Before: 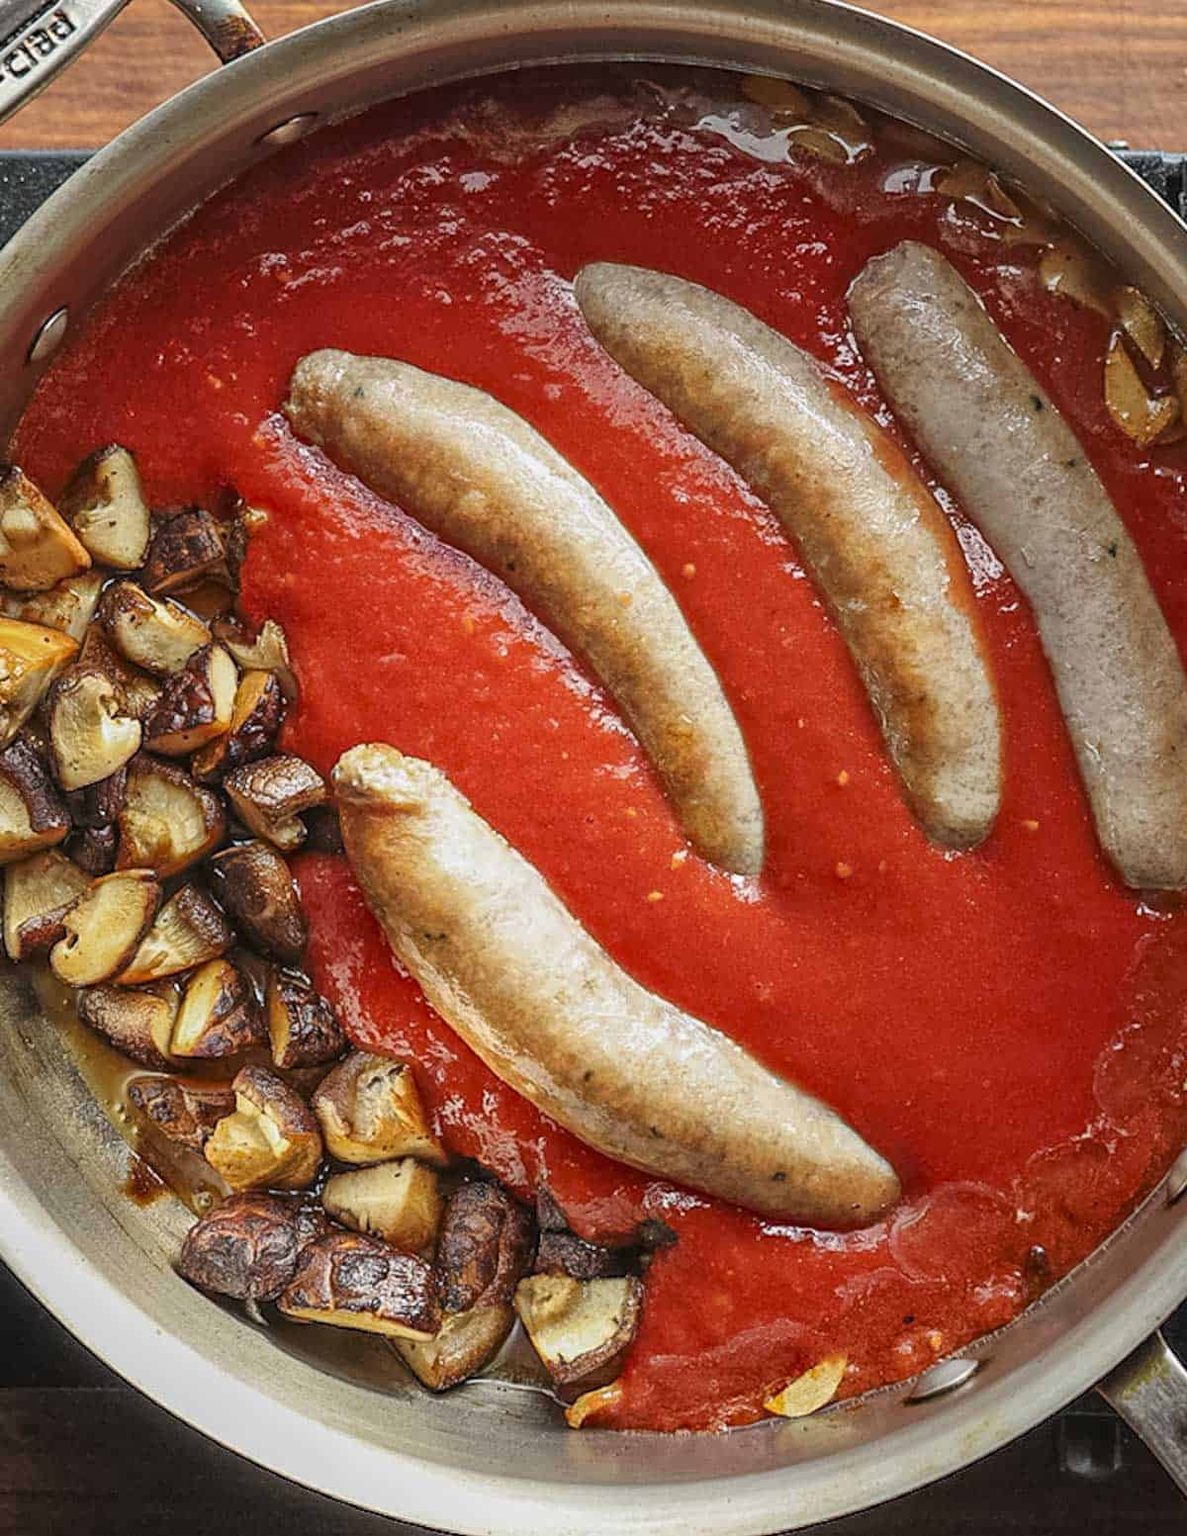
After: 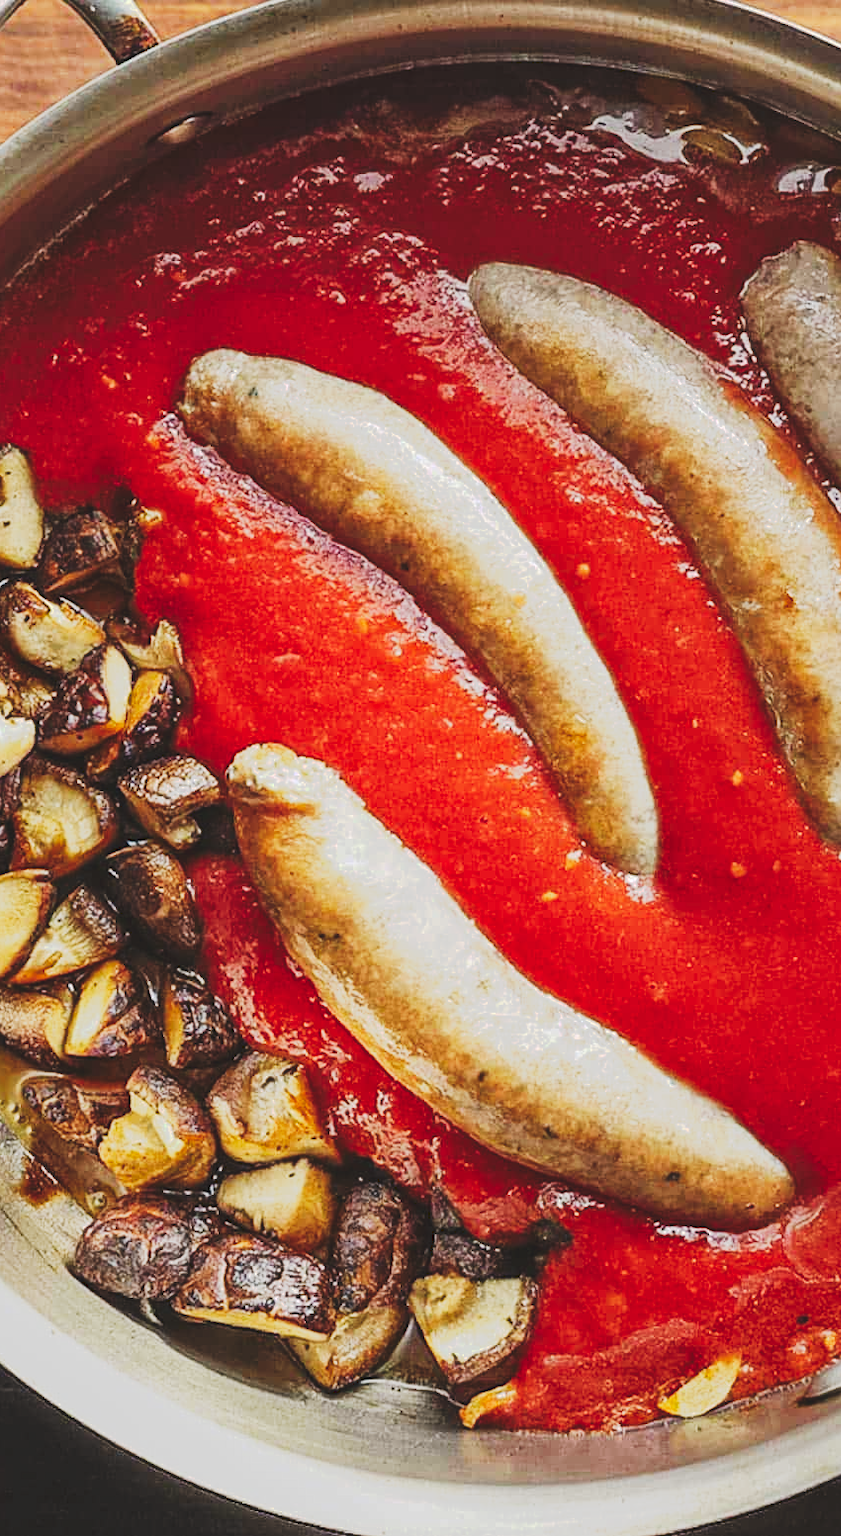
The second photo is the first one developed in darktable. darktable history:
tone curve: curves: ch0 [(0, 0) (0.003, 0.108) (0.011, 0.113) (0.025, 0.113) (0.044, 0.121) (0.069, 0.132) (0.1, 0.145) (0.136, 0.158) (0.177, 0.182) (0.224, 0.215) (0.277, 0.27) (0.335, 0.341) (0.399, 0.424) (0.468, 0.528) (0.543, 0.622) (0.623, 0.721) (0.709, 0.79) (0.801, 0.846) (0.898, 0.871) (1, 1)], preserve colors none
crop and rotate: left 8.953%, right 20.081%
